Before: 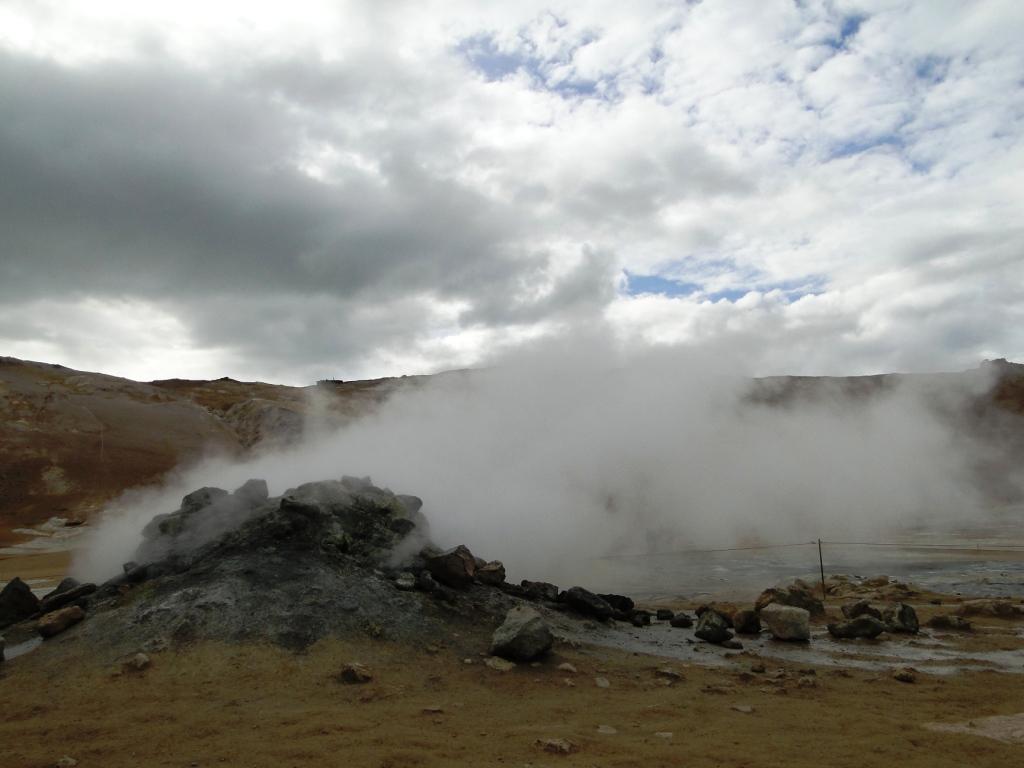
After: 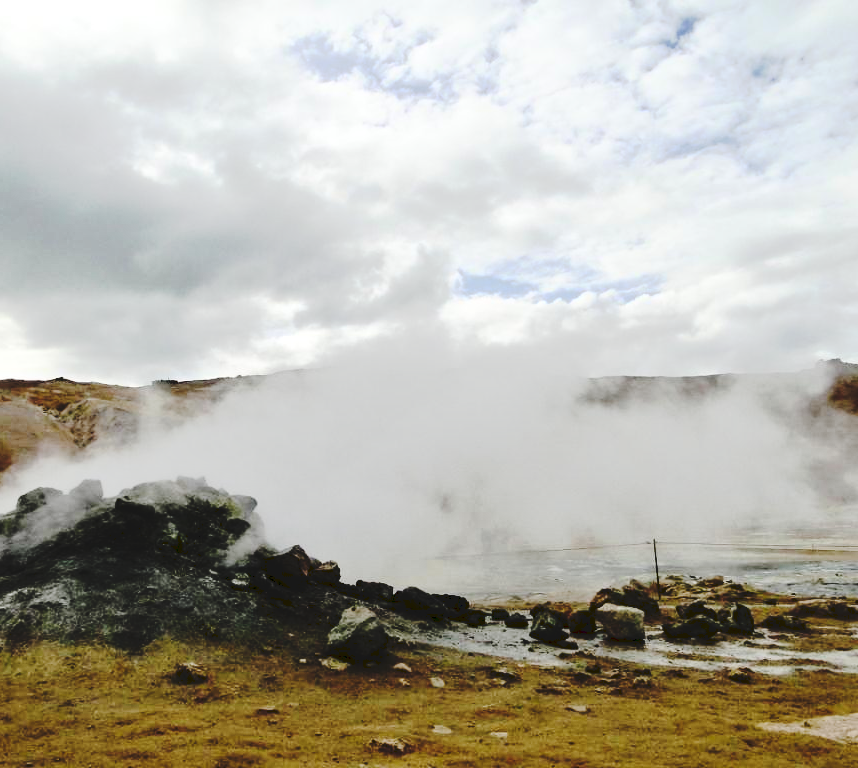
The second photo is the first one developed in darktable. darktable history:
contrast brightness saturation: contrast 0.28
tone curve: curves: ch0 [(0, 0) (0.003, 0.079) (0.011, 0.083) (0.025, 0.088) (0.044, 0.095) (0.069, 0.106) (0.1, 0.115) (0.136, 0.127) (0.177, 0.152) (0.224, 0.198) (0.277, 0.263) (0.335, 0.371) (0.399, 0.483) (0.468, 0.582) (0.543, 0.664) (0.623, 0.726) (0.709, 0.793) (0.801, 0.842) (0.898, 0.896) (1, 1)], preserve colors none
crop: left 16.145%
tone equalizer: -7 EV 0.15 EV, -6 EV 0.6 EV, -5 EV 1.15 EV, -4 EV 1.33 EV, -3 EV 1.15 EV, -2 EV 0.6 EV, -1 EV 0.15 EV, mask exposure compensation -0.5 EV
